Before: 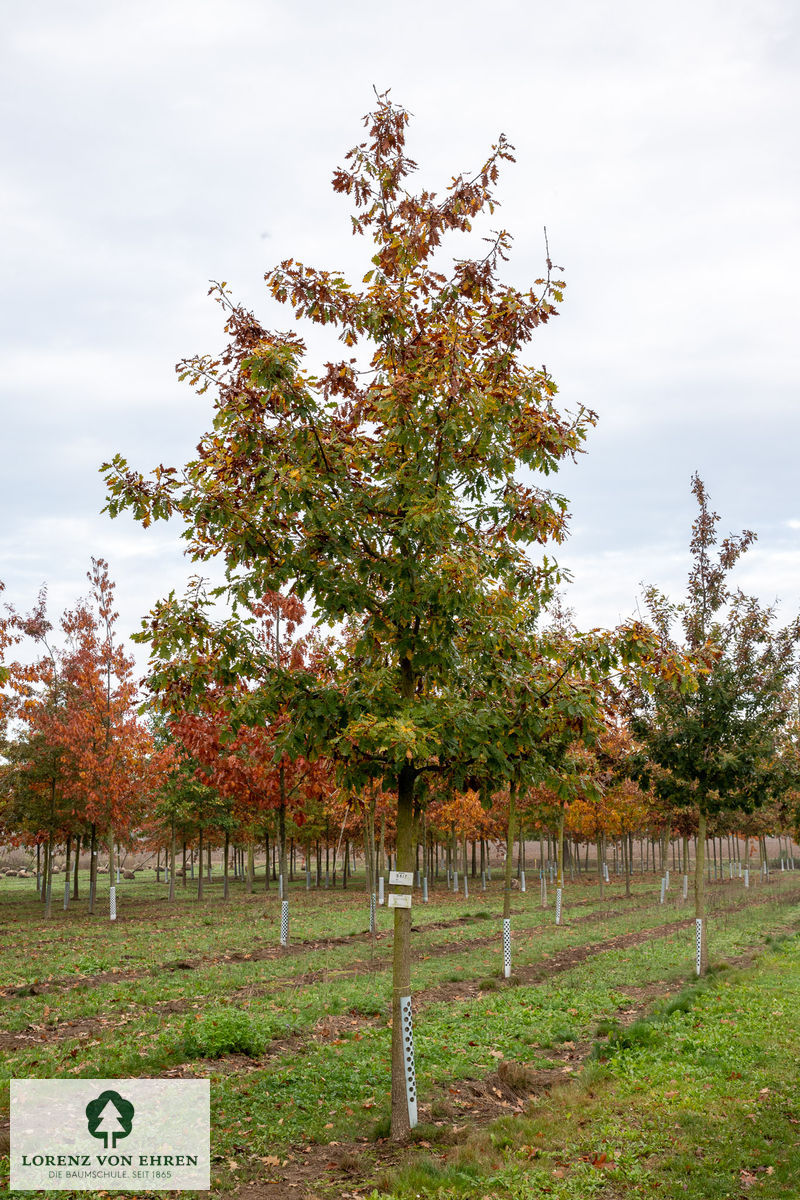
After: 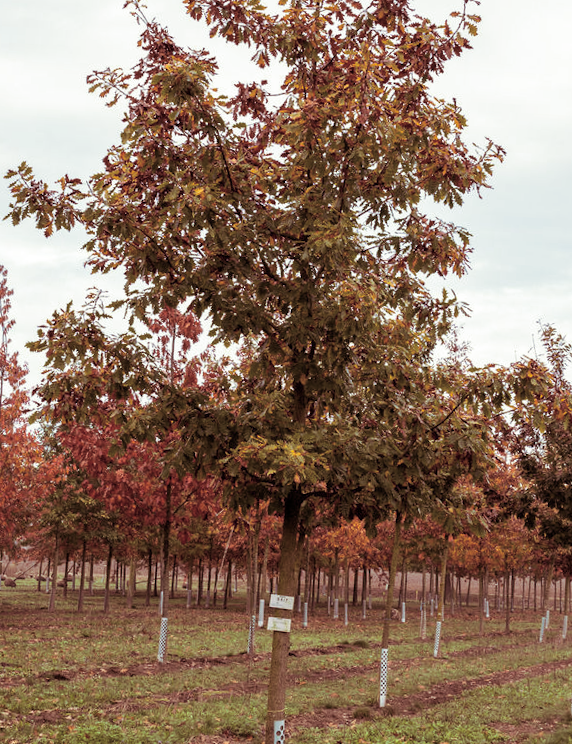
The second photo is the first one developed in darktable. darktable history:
split-toning: on, module defaults
crop and rotate: angle -3.37°, left 9.79%, top 20.73%, right 12.42%, bottom 11.82%
